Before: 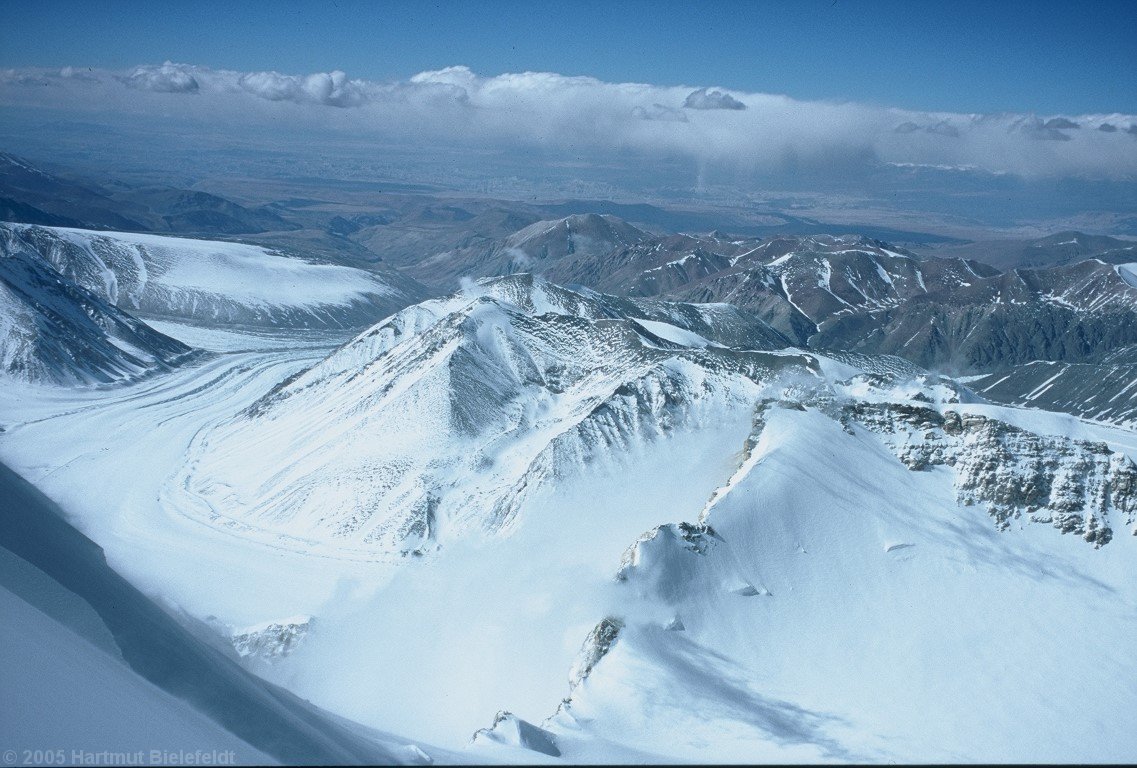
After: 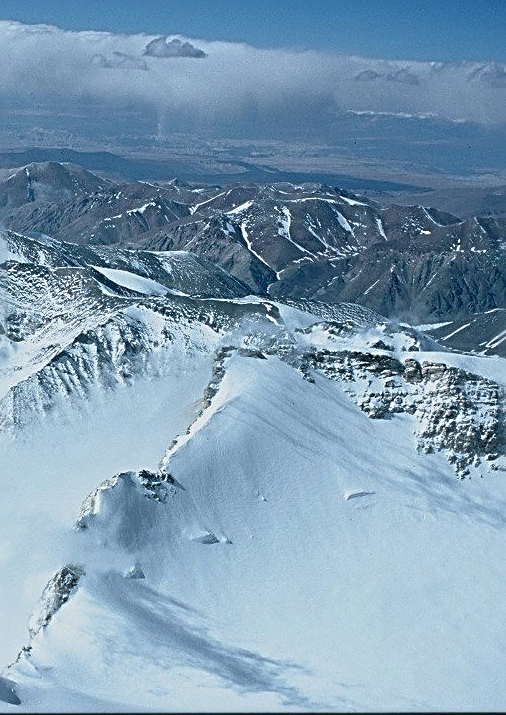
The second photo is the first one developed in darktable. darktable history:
crop: left 47.56%, top 6.88%, right 7.88%
sharpen: radius 3.045, amount 0.772
exposure: black level correction 0.009, exposure -0.161 EV, compensate highlight preservation false
